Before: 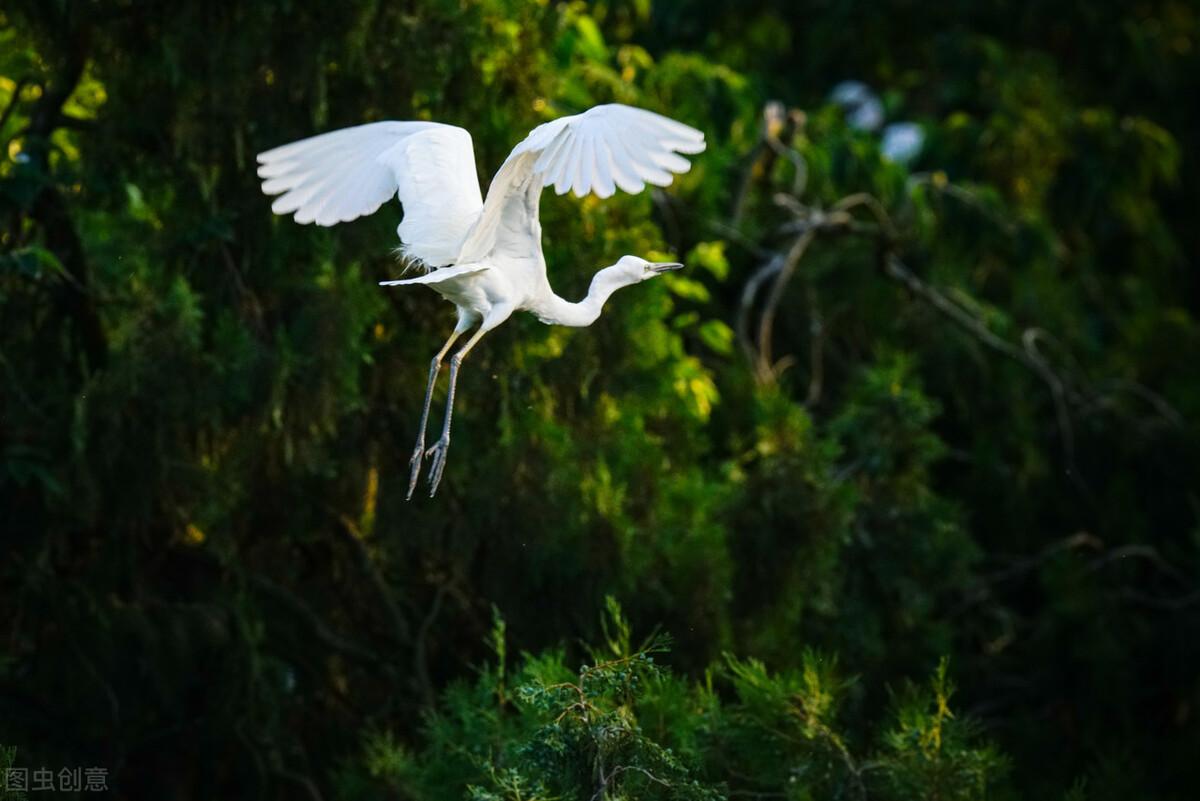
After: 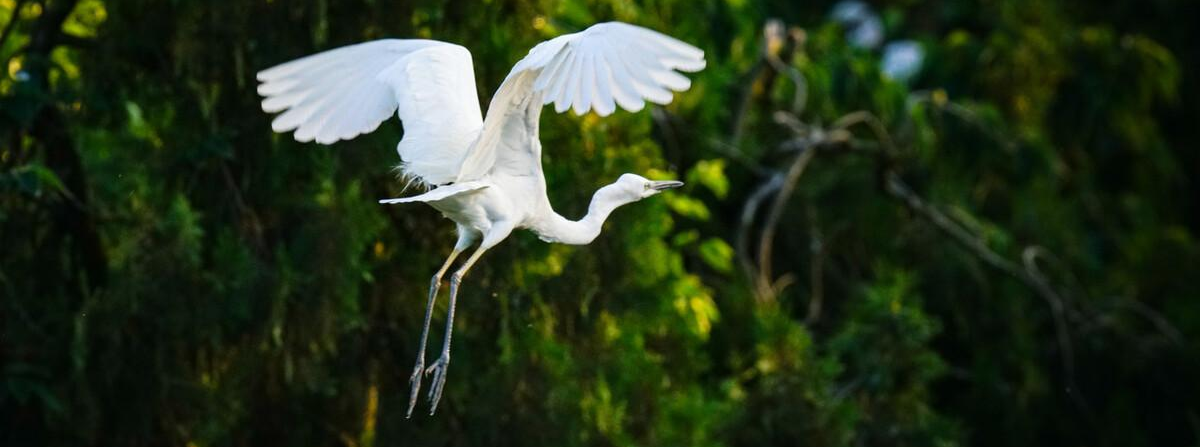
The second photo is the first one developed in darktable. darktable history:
crop and rotate: top 10.44%, bottom 33.668%
